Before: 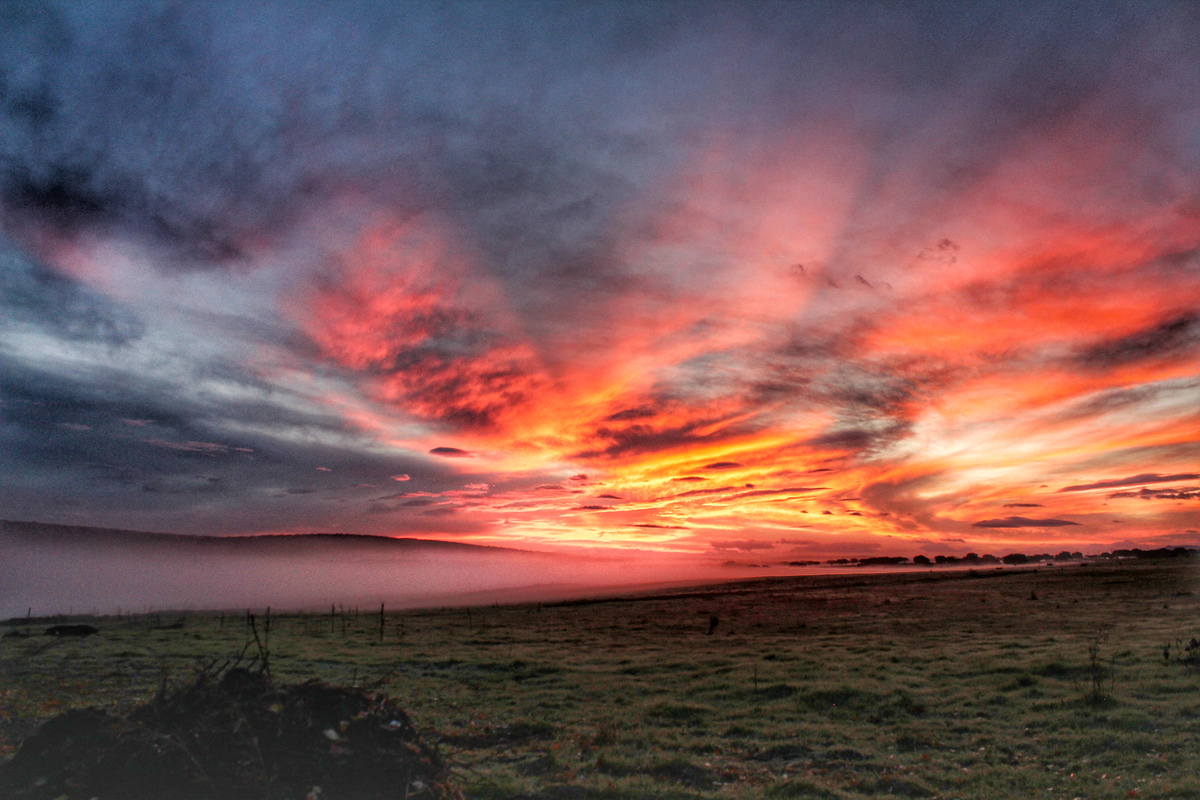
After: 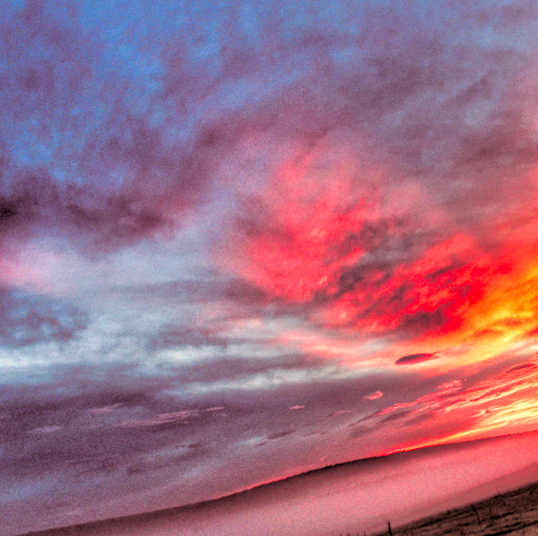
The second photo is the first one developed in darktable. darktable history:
rotate and perspective: rotation -14.8°, crop left 0.1, crop right 0.903, crop top 0.25, crop bottom 0.748
local contrast: highlights 0%, shadows 0%, detail 133%
crop and rotate: left 0%, top 0%, right 50.845%
contrast brightness saturation: brightness -0.02, saturation 0.35
split-toning: shadows › hue 360°
tone equalizer: -7 EV 0.15 EV, -6 EV 0.6 EV, -5 EV 1.15 EV, -4 EV 1.33 EV, -3 EV 1.15 EV, -2 EV 0.6 EV, -1 EV 0.15 EV, mask exposure compensation -0.5 EV
